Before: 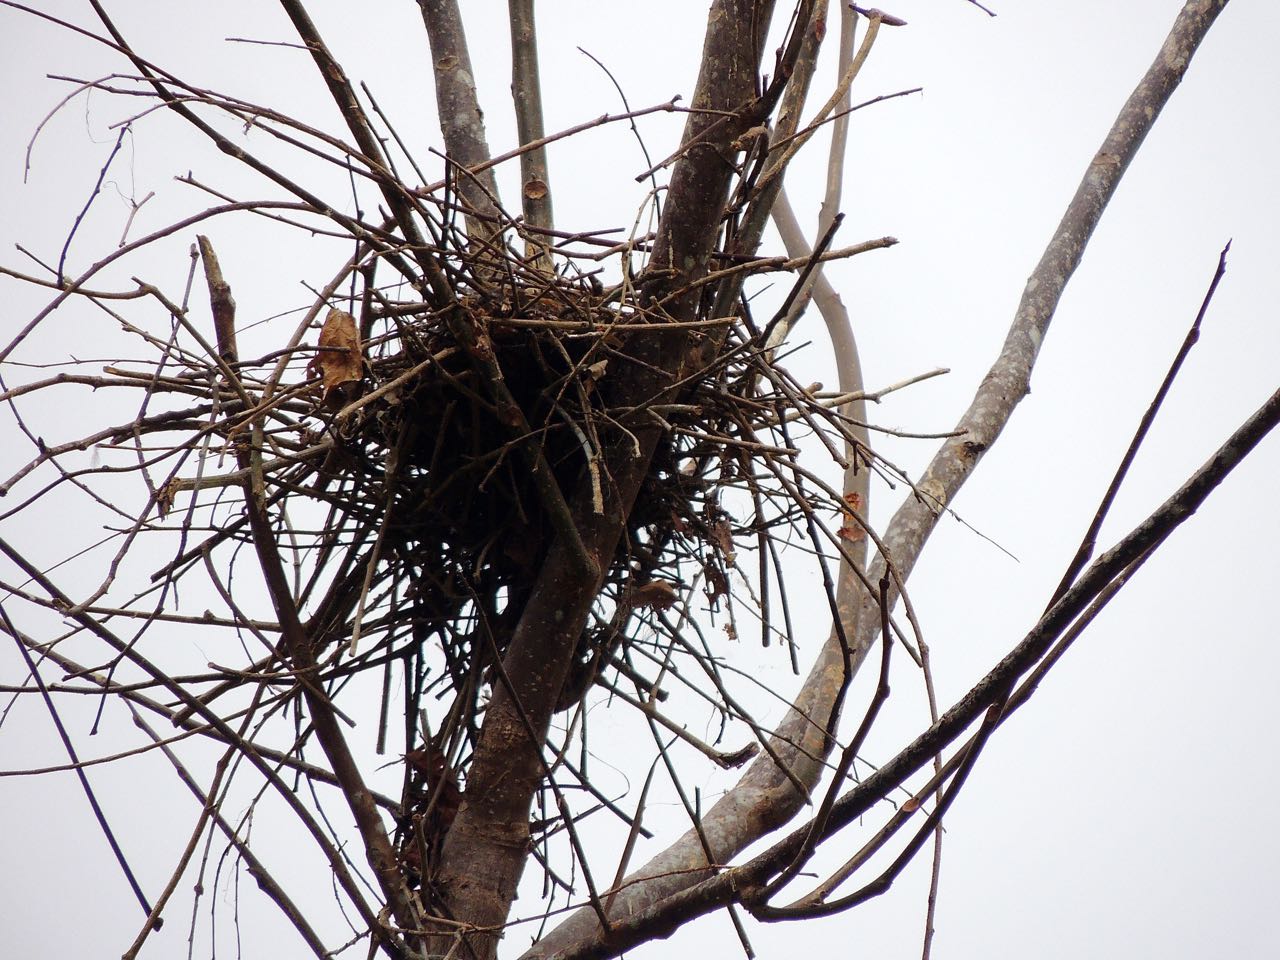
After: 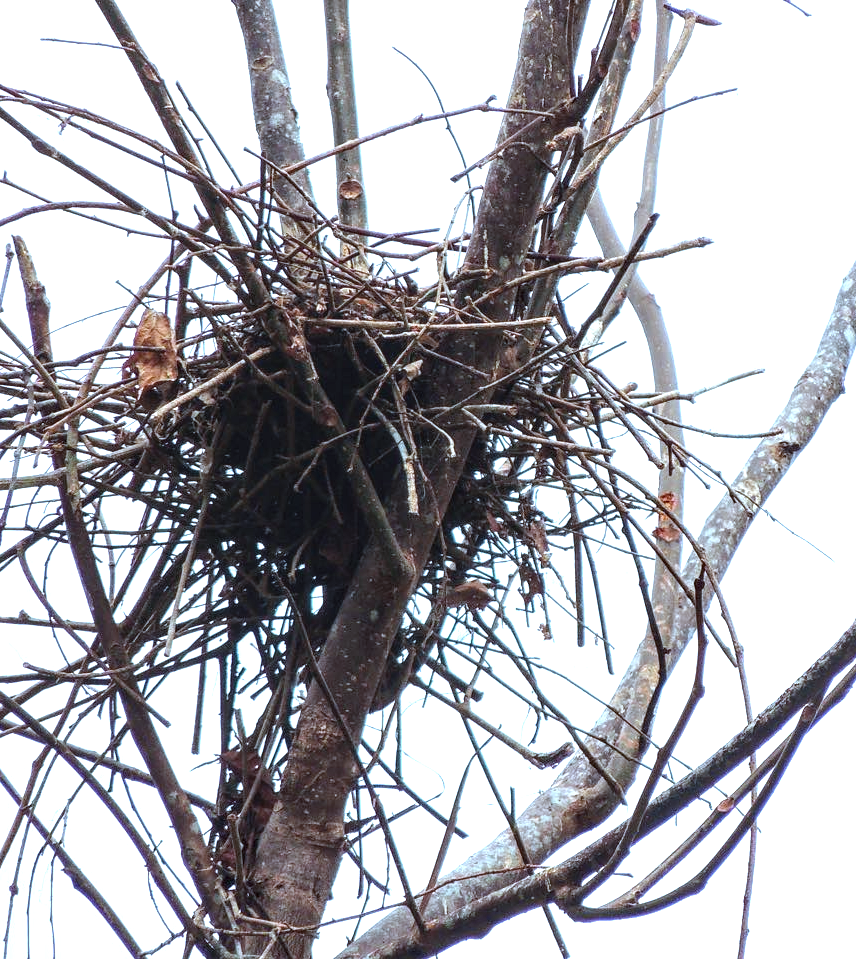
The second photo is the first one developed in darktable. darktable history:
exposure: black level correction 0, exposure 1 EV, compensate highlight preservation false
crop and rotate: left 14.461%, right 18.592%
color correction: highlights a* -9.01, highlights b* -22.78
local contrast: detail 140%
